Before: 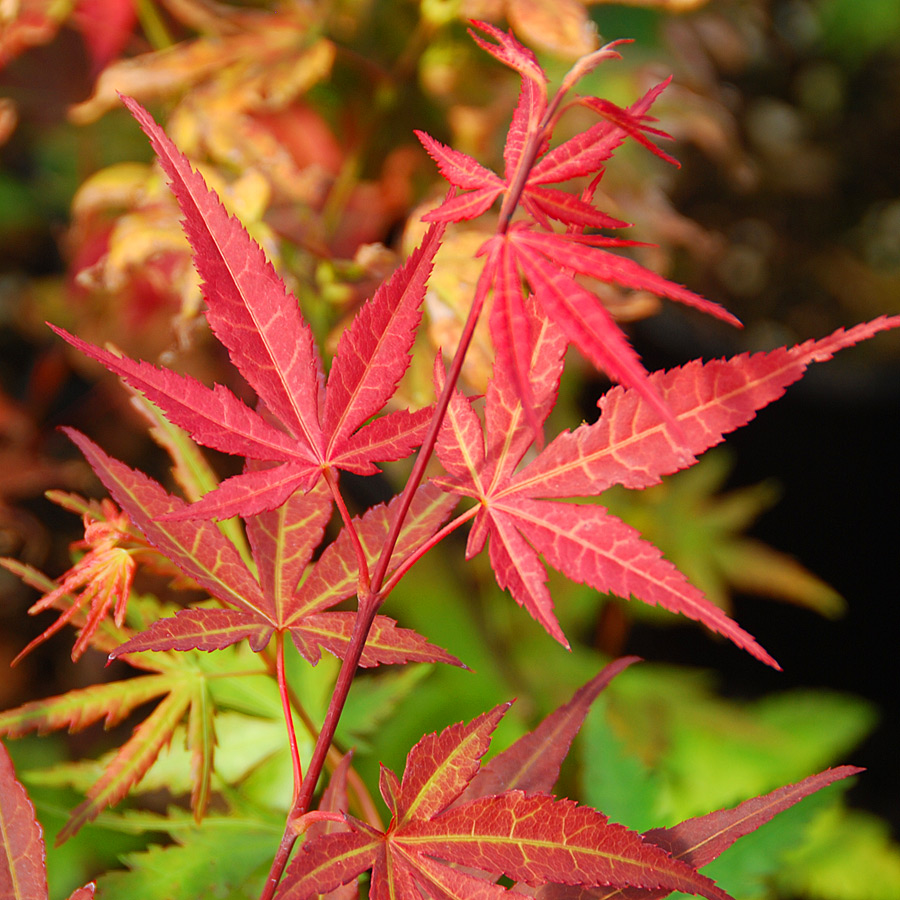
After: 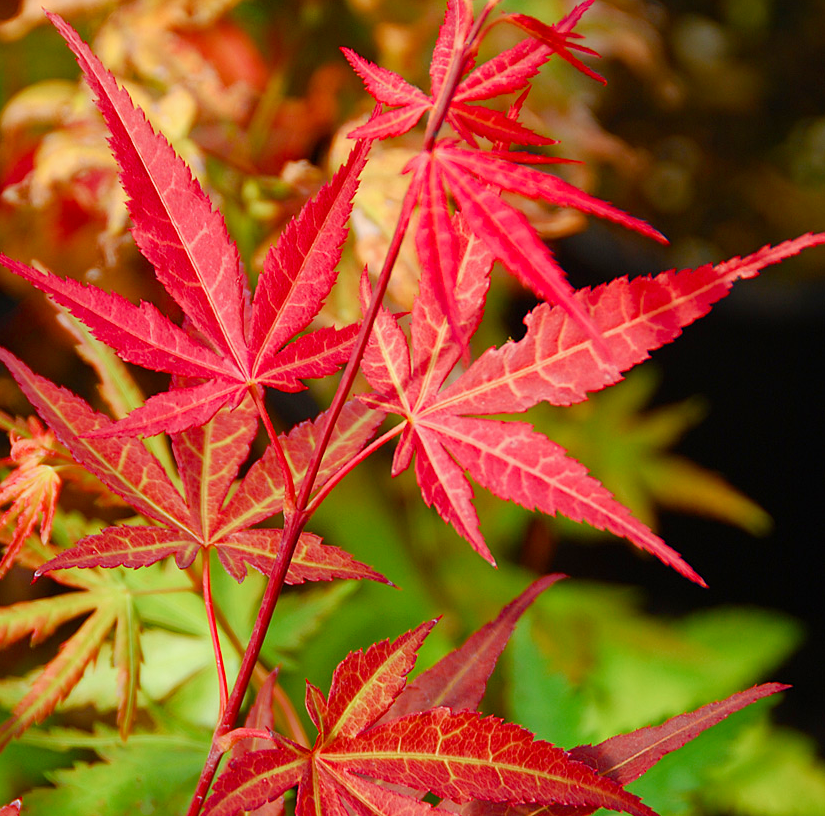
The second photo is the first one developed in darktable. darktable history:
crop and rotate: left 8.262%, top 9.226%
color balance rgb: perceptual saturation grading › global saturation 20%, perceptual saturation grading › highlights -25%, perceptual saturation grading › shadows 50%, global vibrance -25%
